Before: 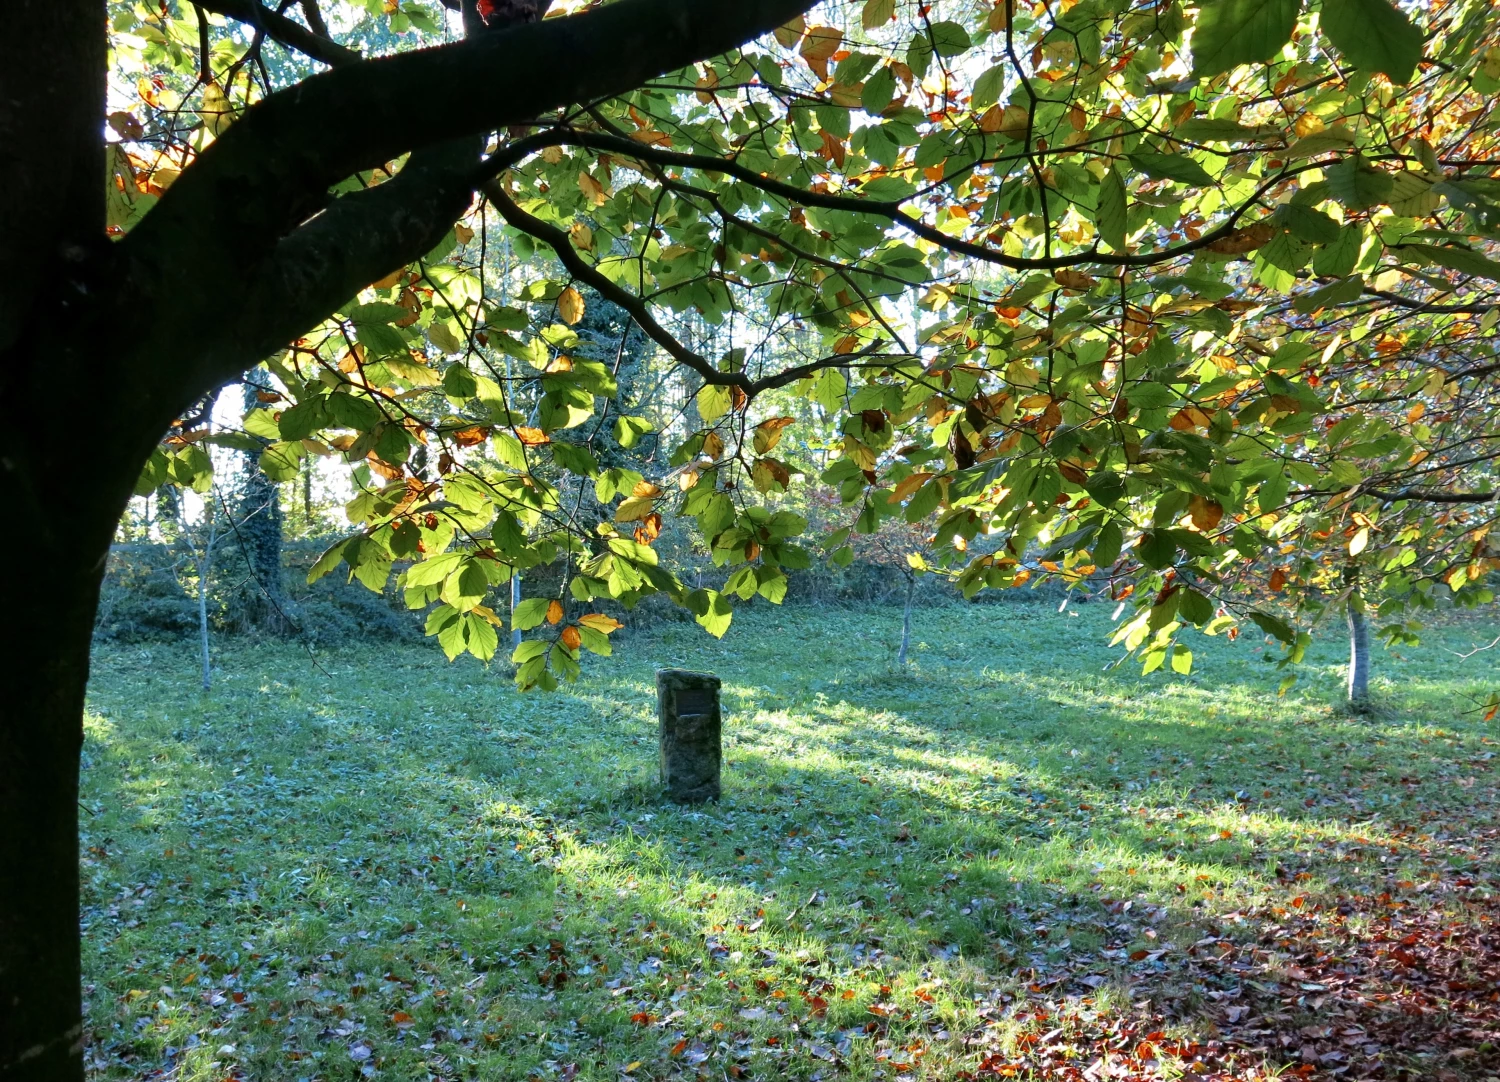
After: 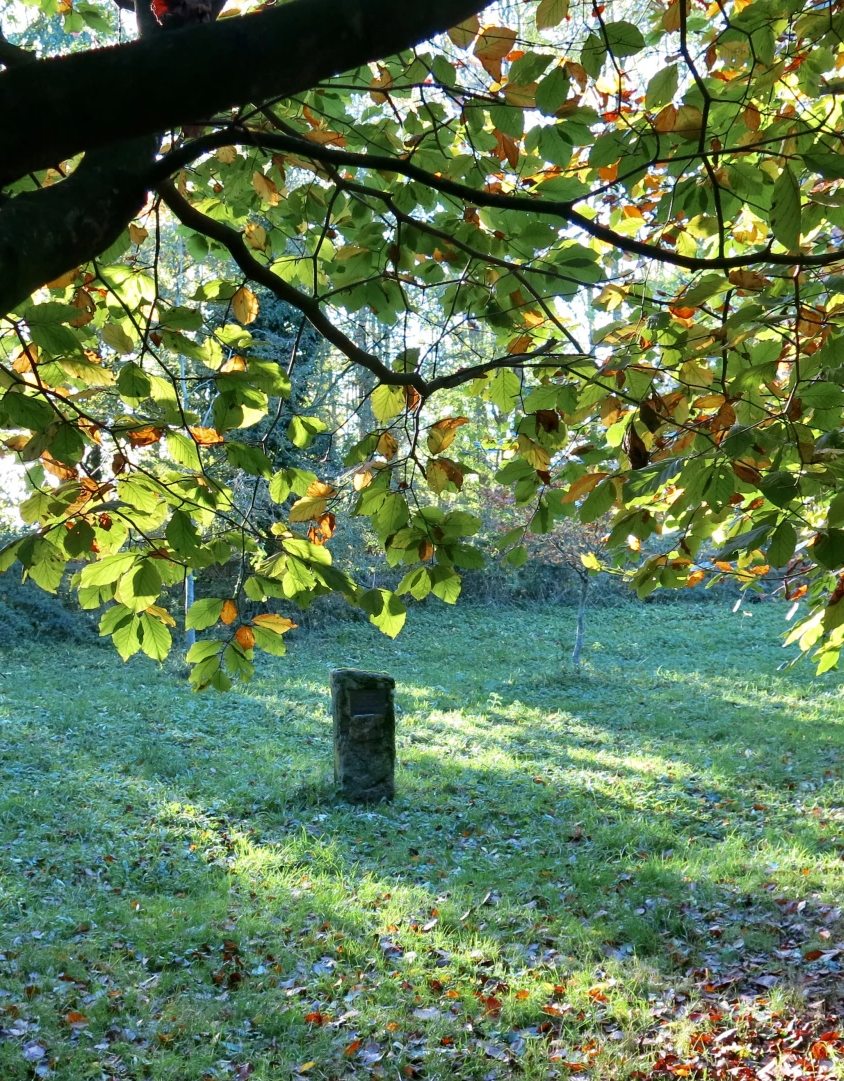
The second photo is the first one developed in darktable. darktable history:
crop: left 21.734%, right 21.987%, bottom 0.011%
